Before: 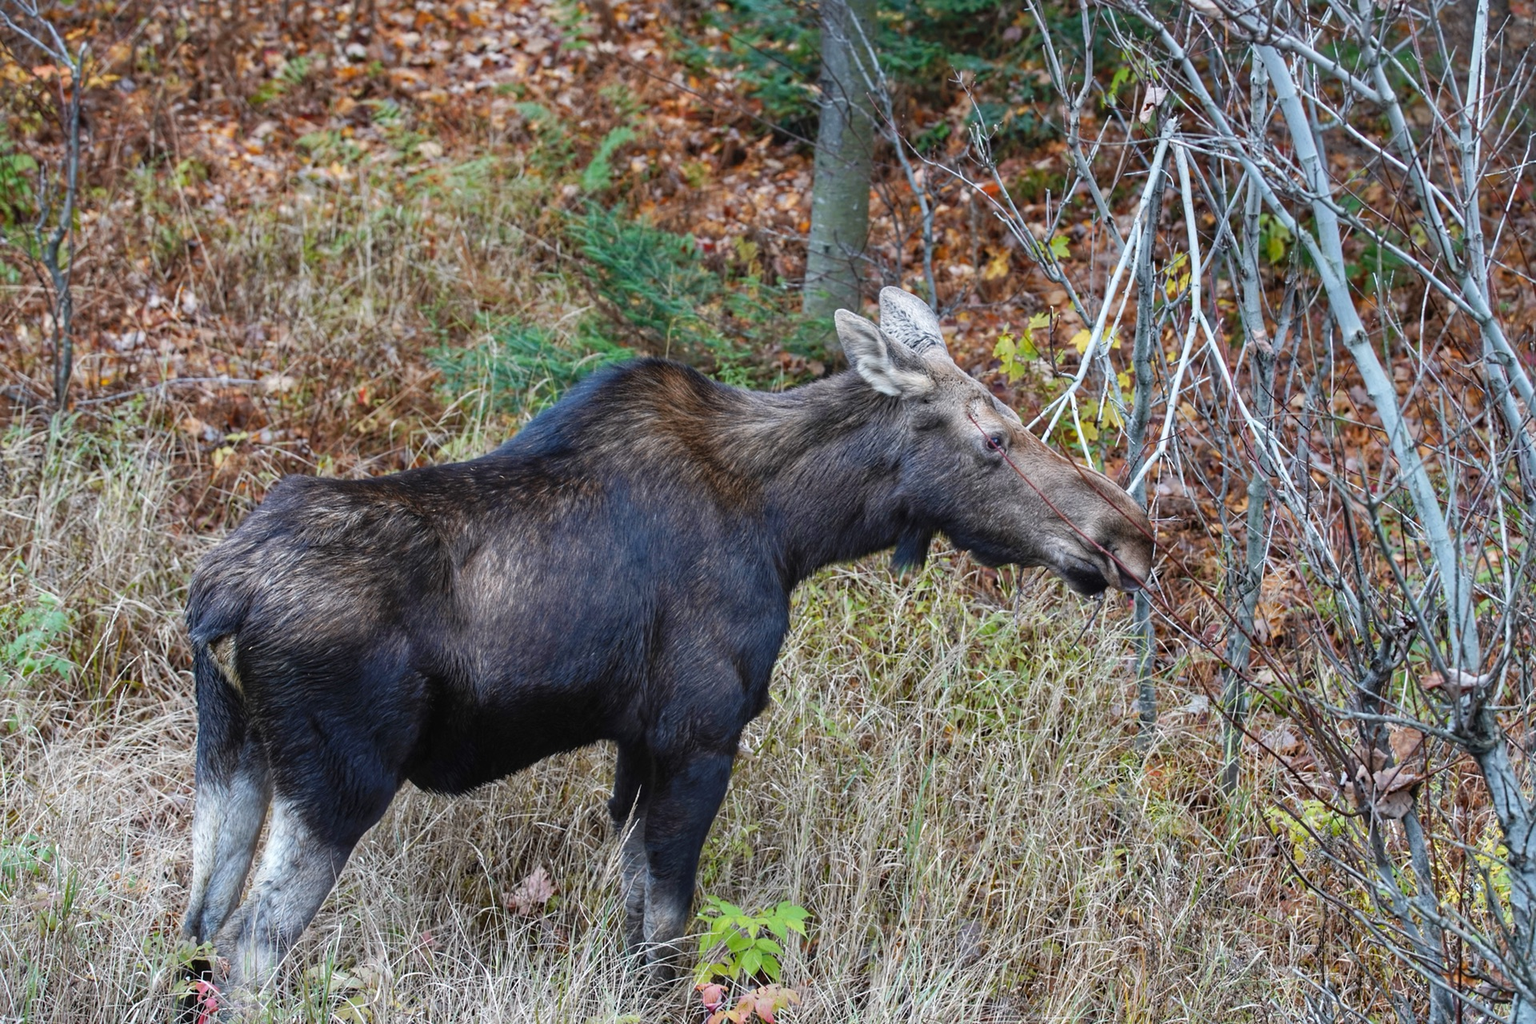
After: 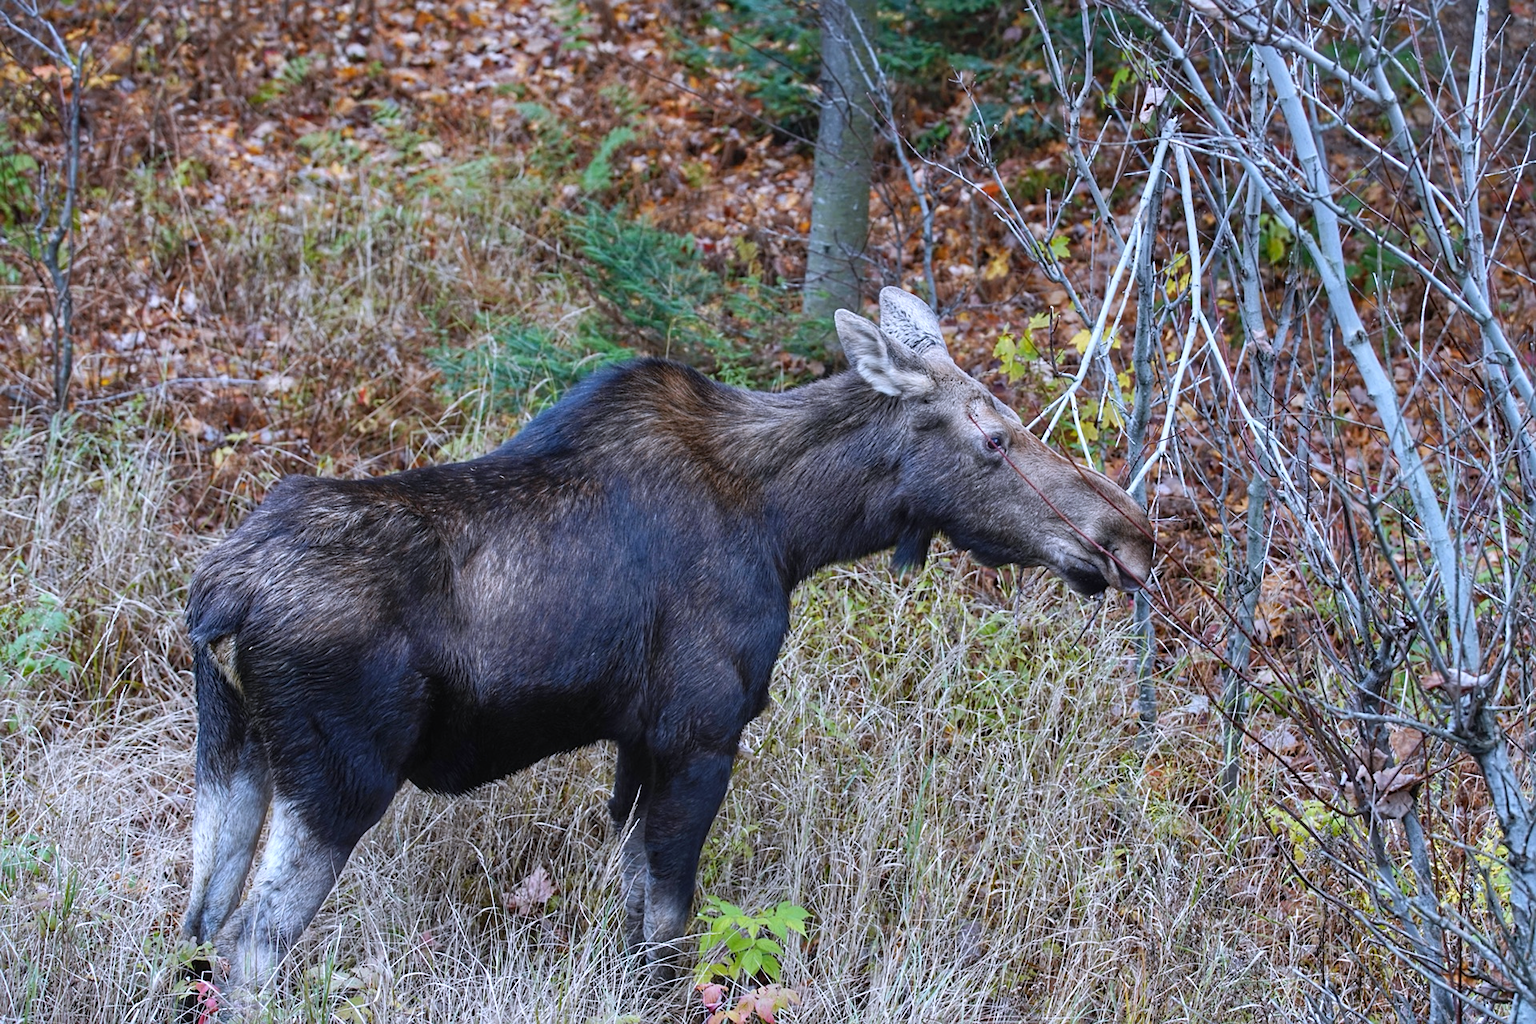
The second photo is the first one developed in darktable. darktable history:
sharpen: amount 0.2
white balance: red 0.967, blue 1.119, emerald 0.756
